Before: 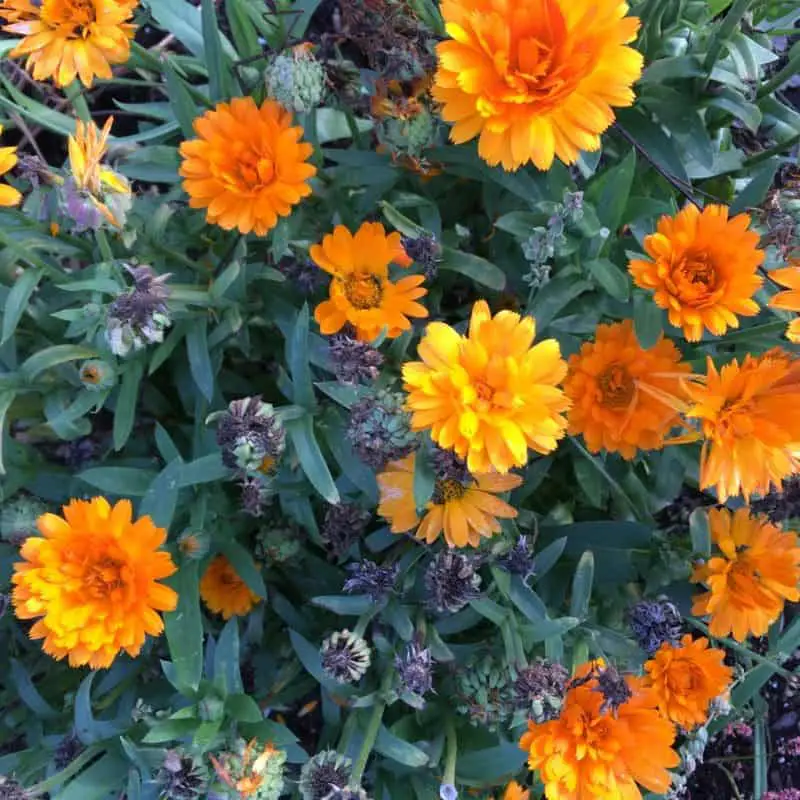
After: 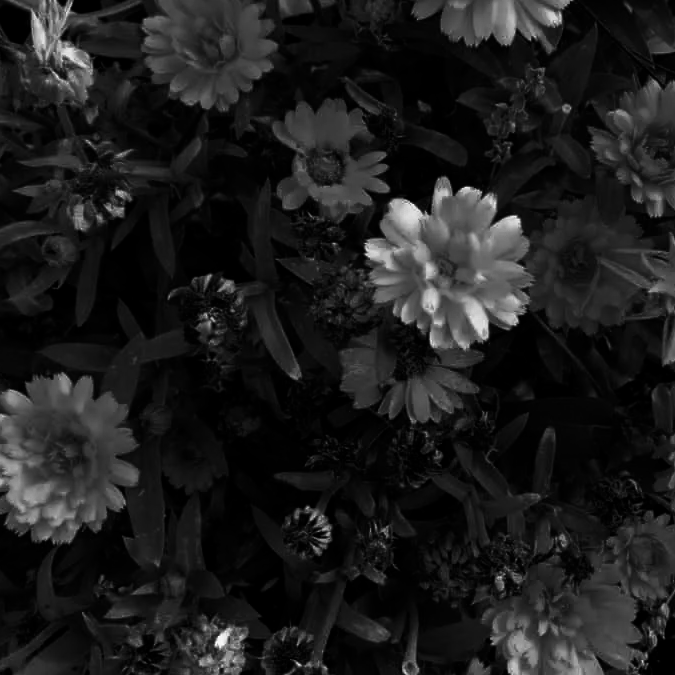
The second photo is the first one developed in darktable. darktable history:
crop and rotate: left 4.842%, top 15.51%, right 10.668%
white balance: red 1.004, blue 1.024
monochrome: a 16.01, b -2.65, highlights 0.52
contrast brightness saturation: brightness -1, saturation 1
